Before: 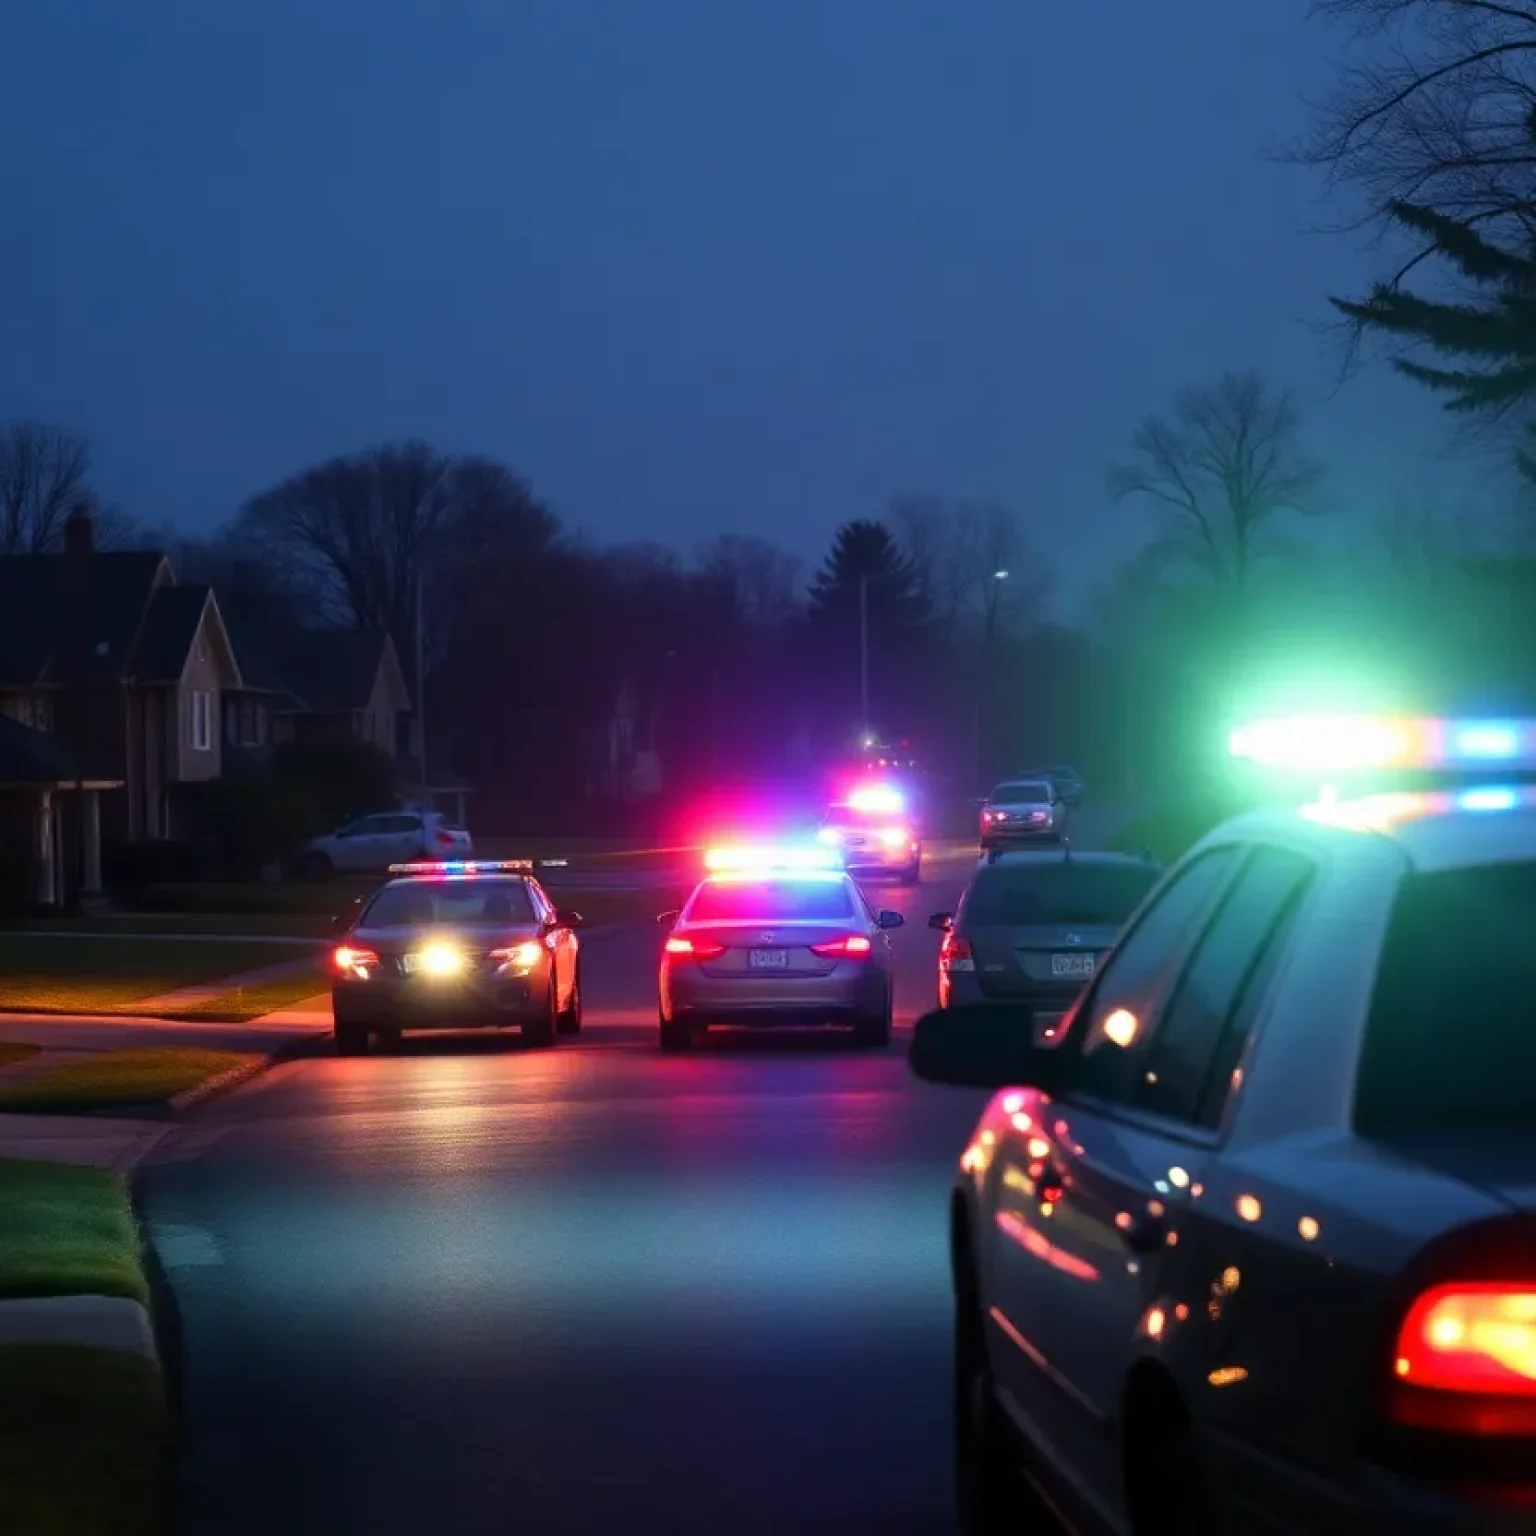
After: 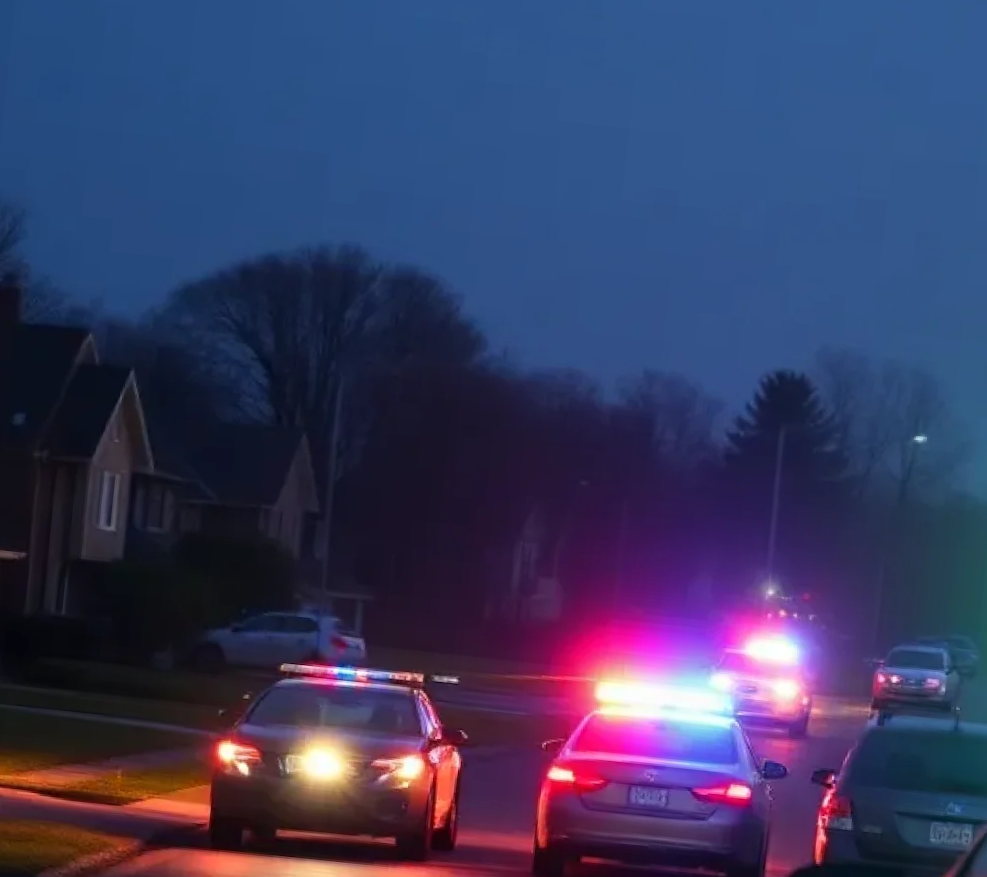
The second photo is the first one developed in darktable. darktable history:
crop and rotate: angle -5.96°, left 2.246%, top 6.622%, right 27.153%, bottom 30.642%
